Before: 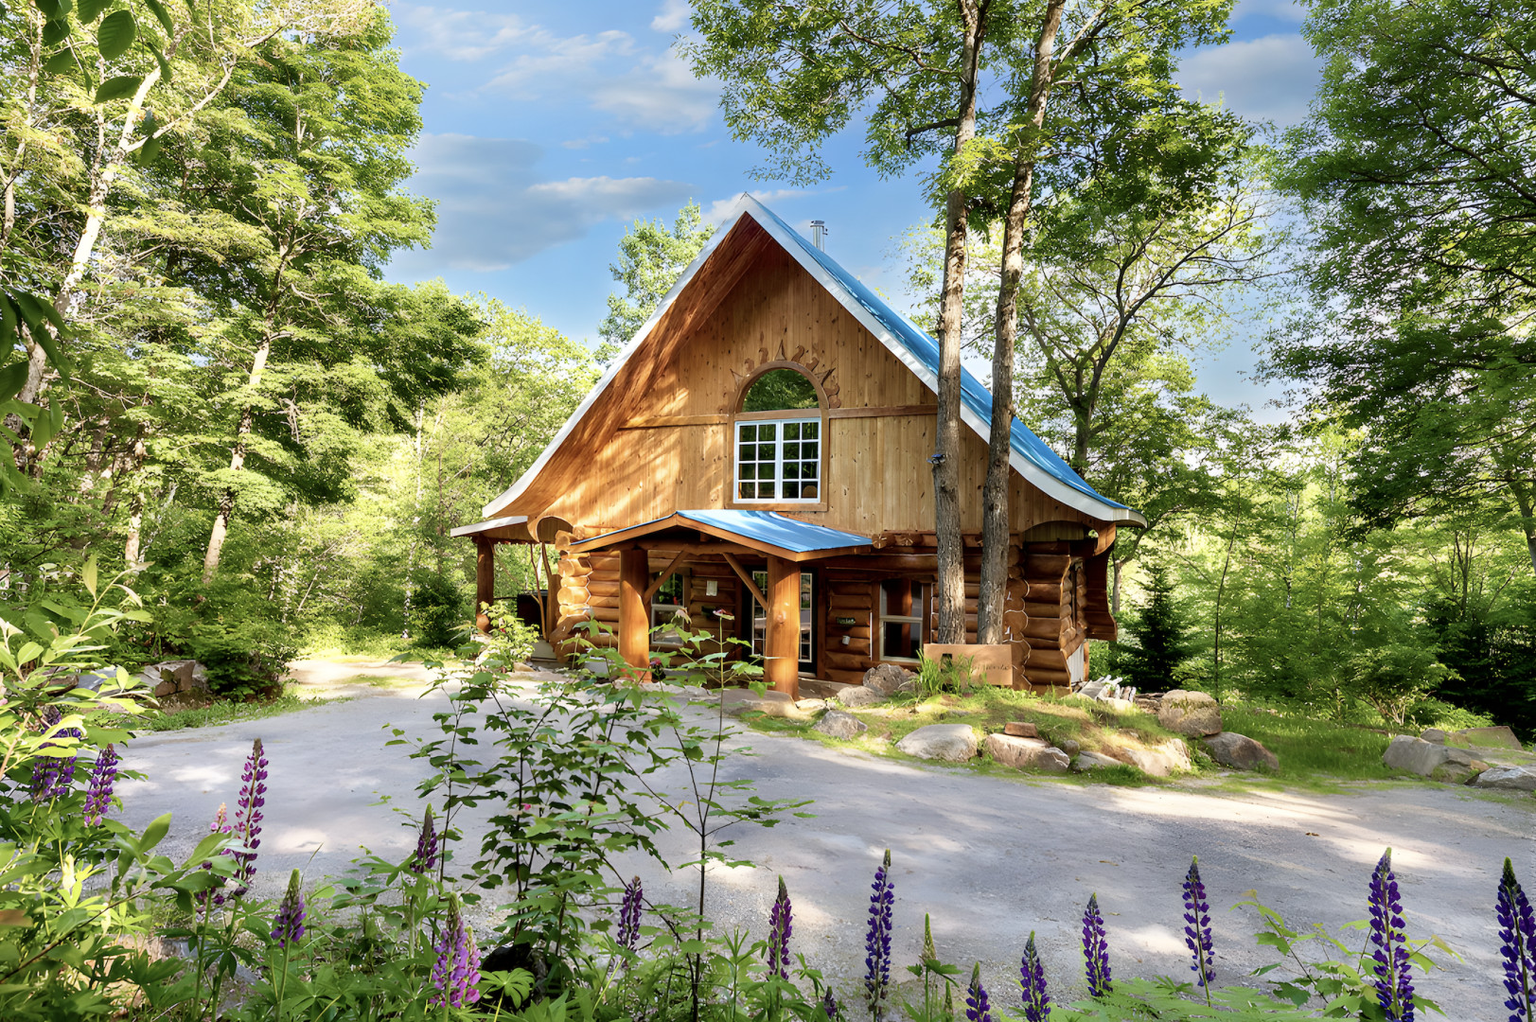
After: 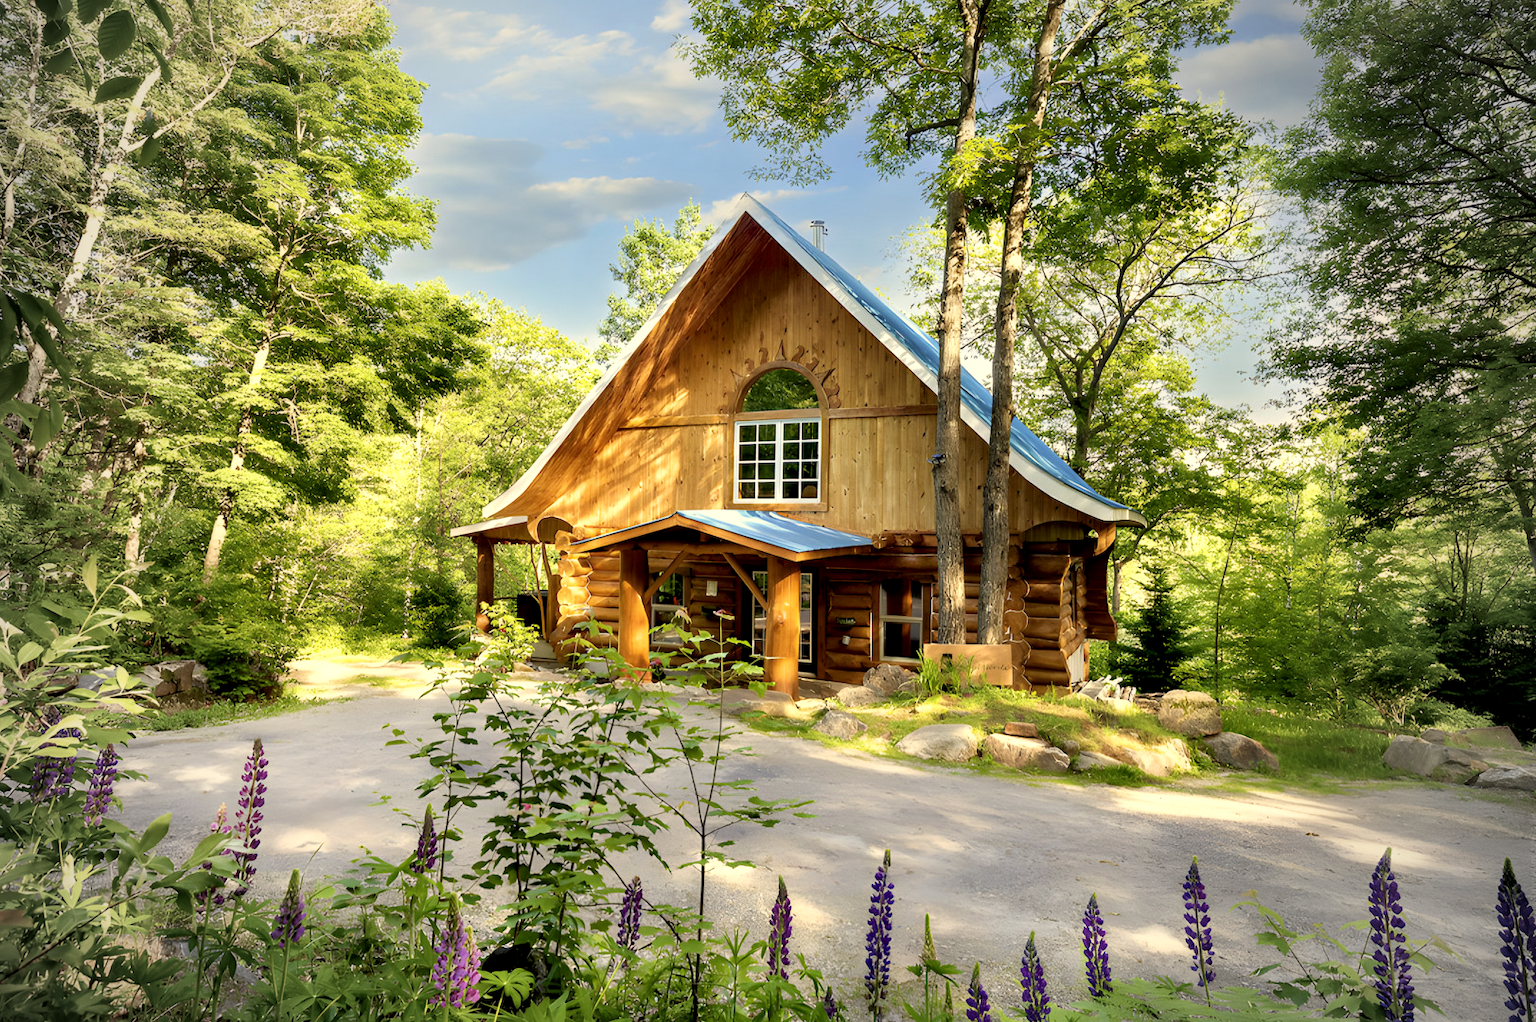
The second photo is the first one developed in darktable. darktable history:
exposure: black level correction 0.002, exposure 0.148 EV, compensate highlight preservation false
color correction: highlights a* 1.47, highlights b* 17.63
vignetting: fall-off start 67%, width/height ratio 1.017, unbound false
